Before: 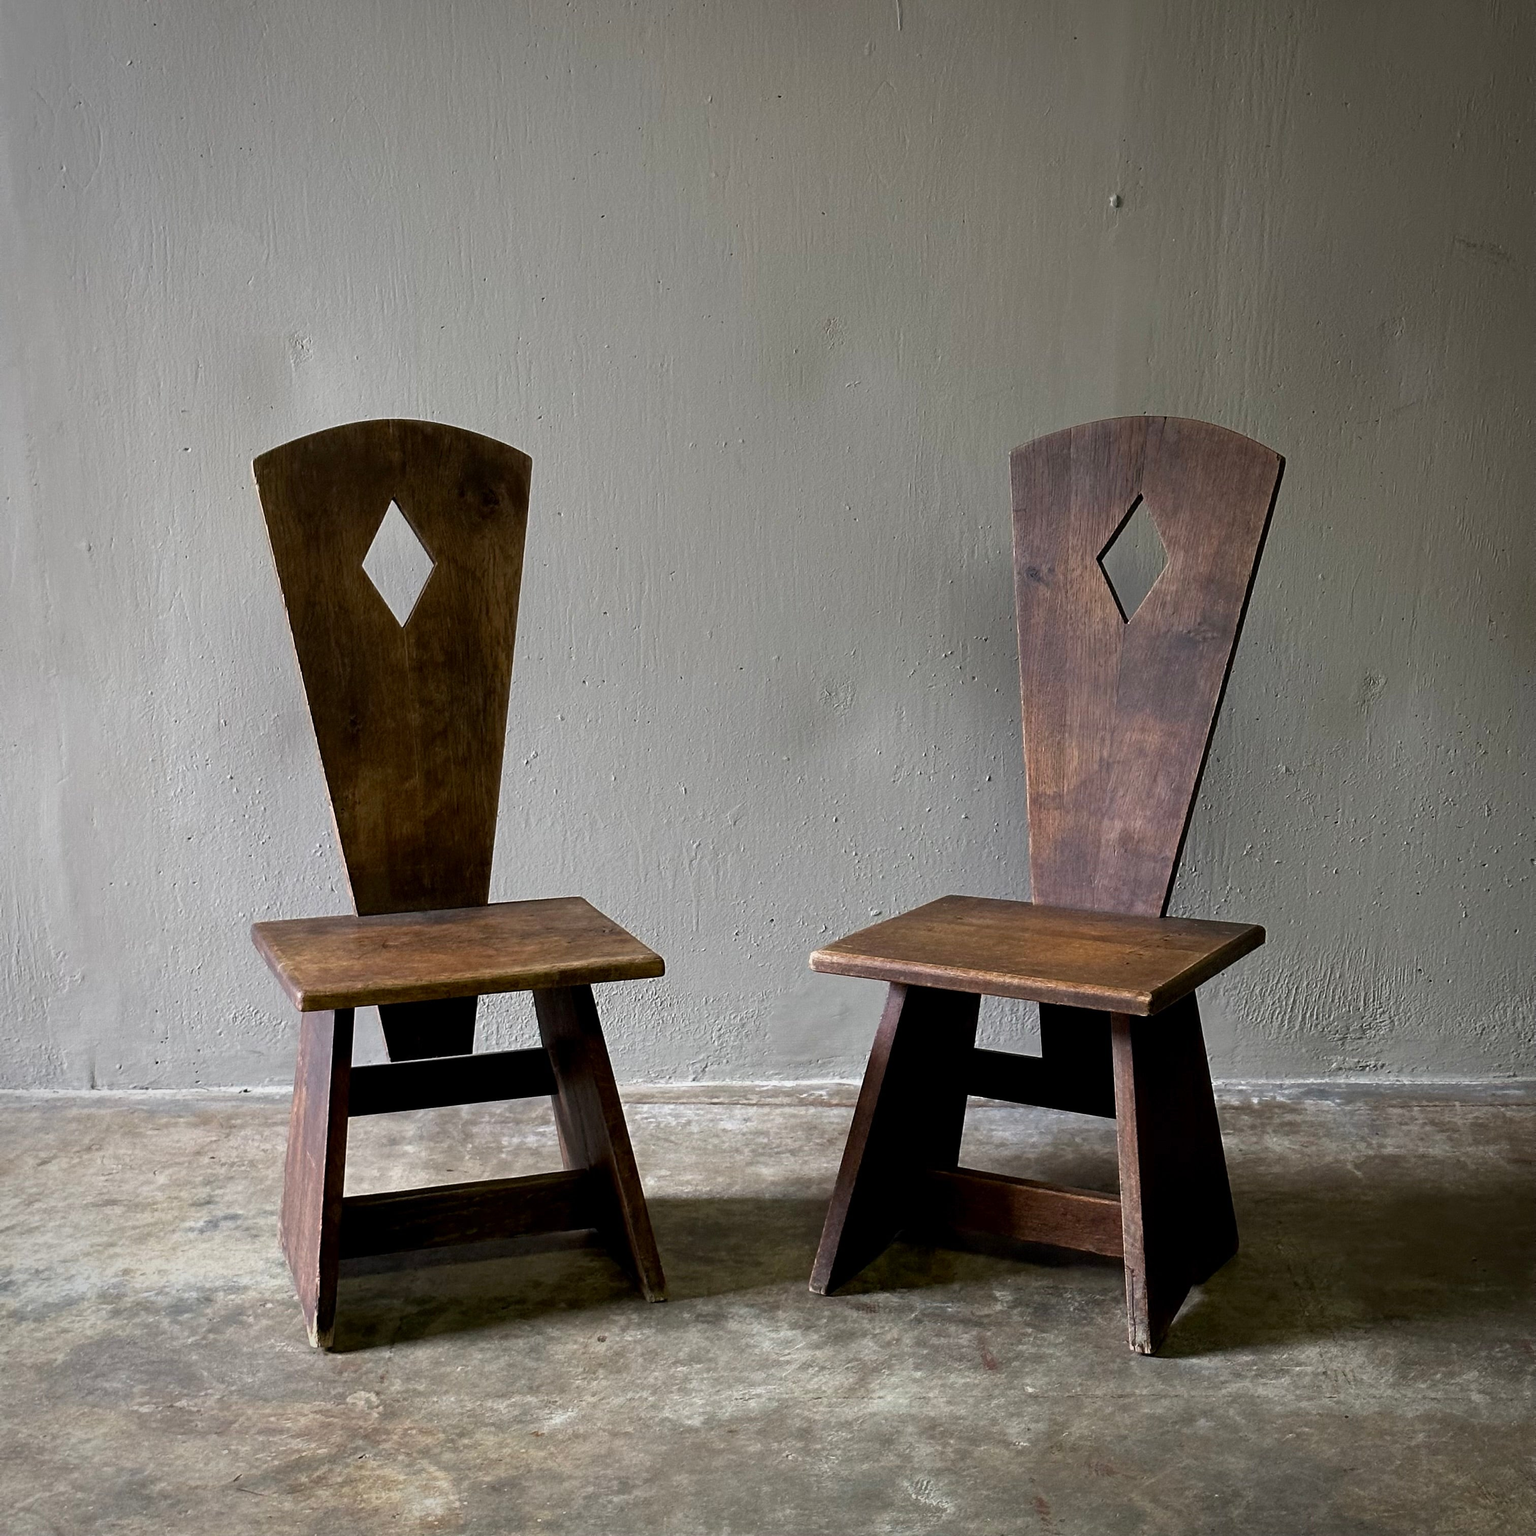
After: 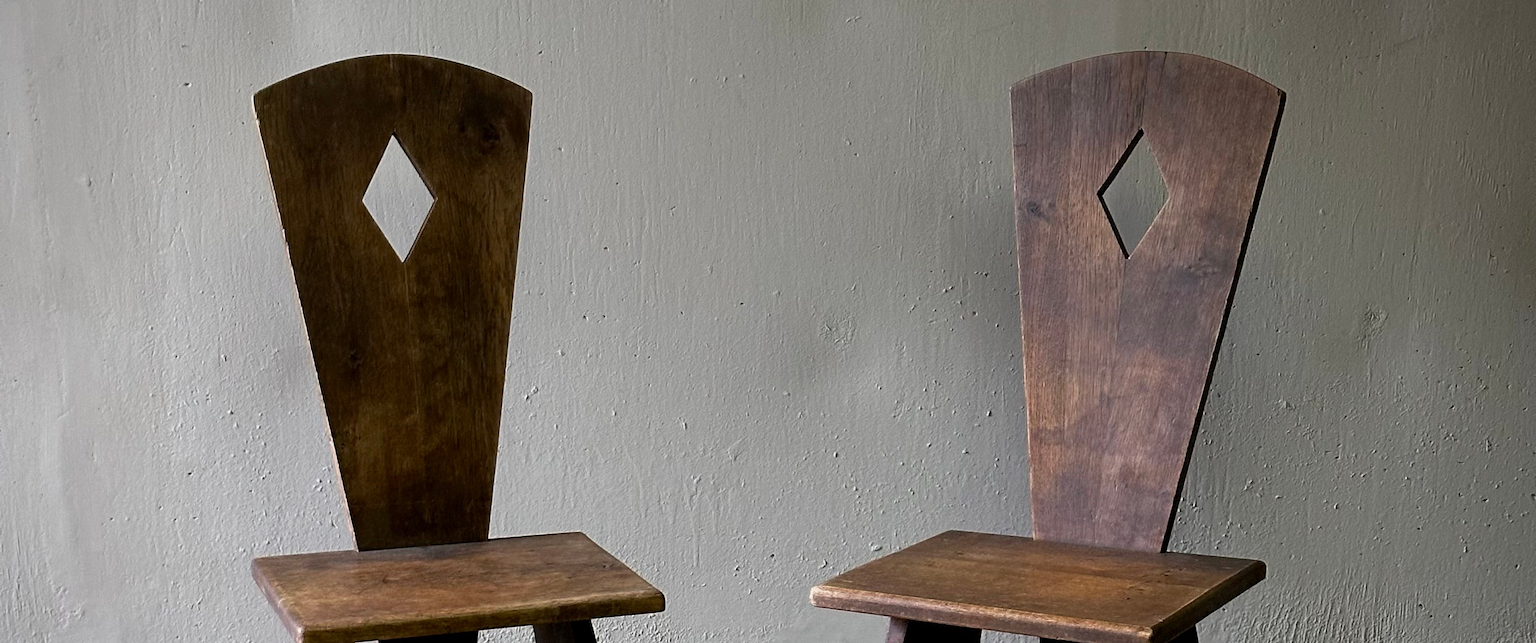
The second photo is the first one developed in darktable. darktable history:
crop and rotate: top 23.84%, bottom 34.294%
tone equalizer: on, module defaults
